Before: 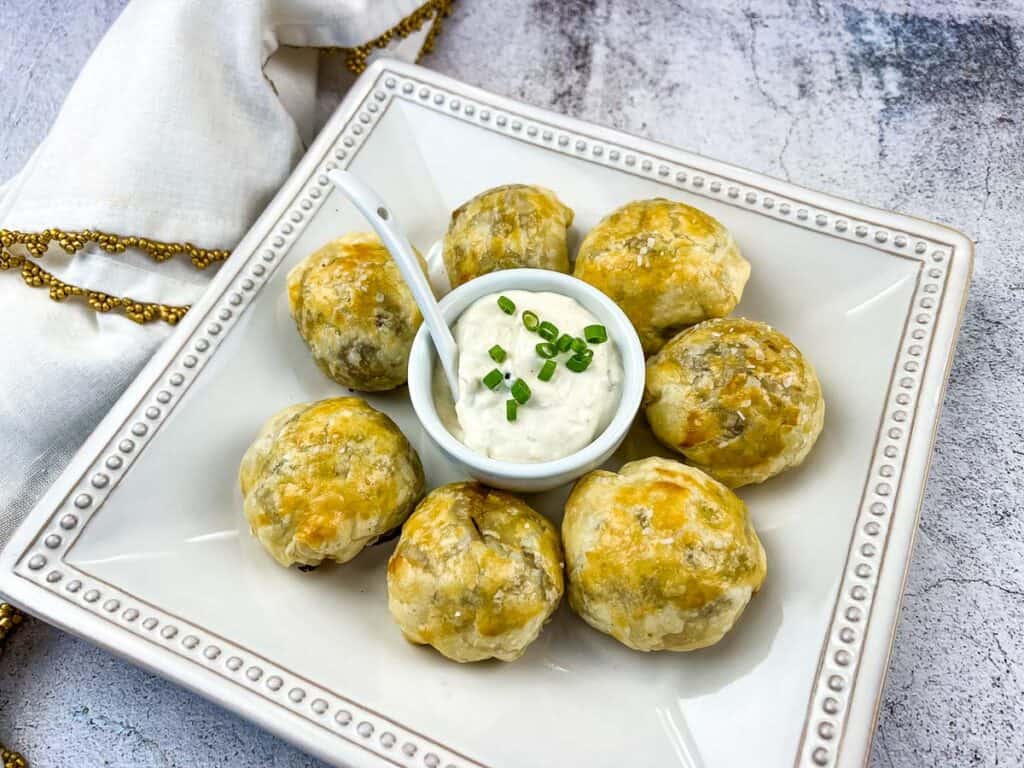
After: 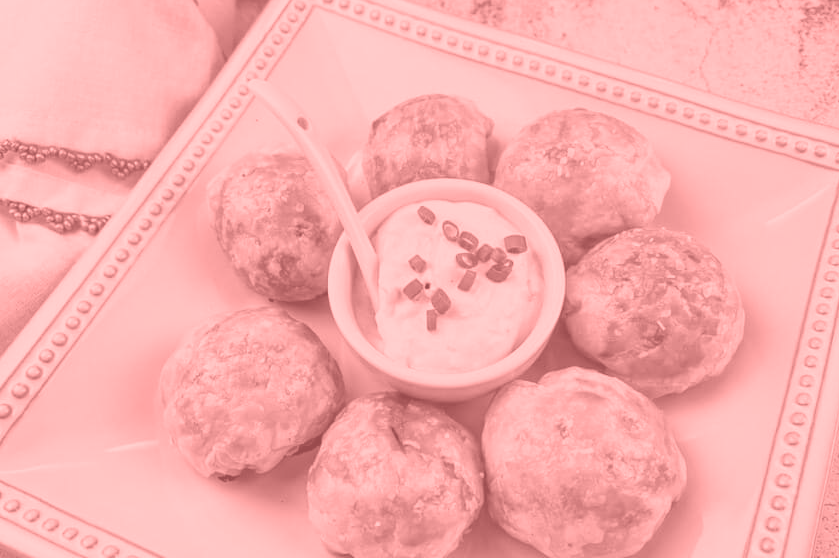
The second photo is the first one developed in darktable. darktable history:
colorize: saturation 51%, source mix 50.67%, lightness 50.67%
rotate and perspective: automatic cropping off
crop: left 7.856%, top 11.836%, right 10.12%, bottom 15.387%
